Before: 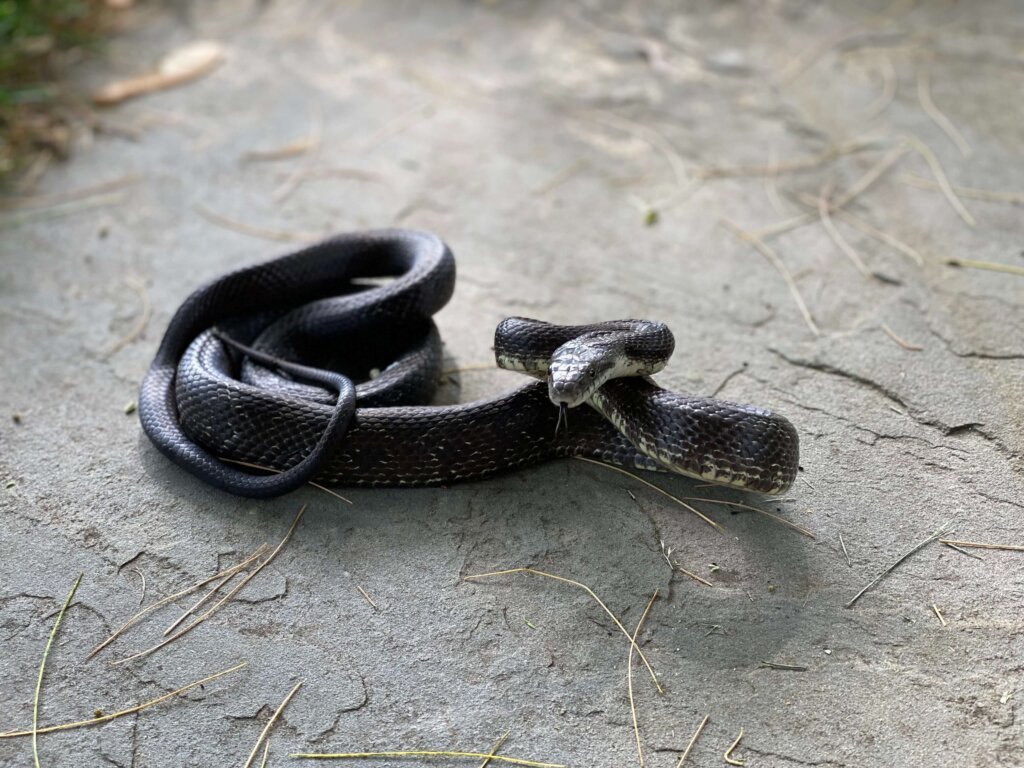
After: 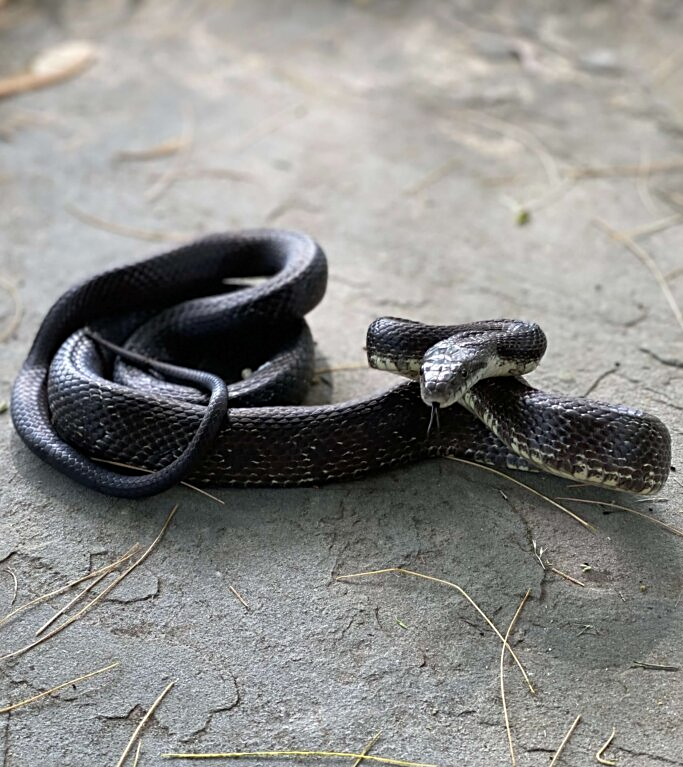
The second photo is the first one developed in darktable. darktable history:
crop and rotate: left 12.502%, right 20.765%
sharpen: radius 2.511, amount 0.34
